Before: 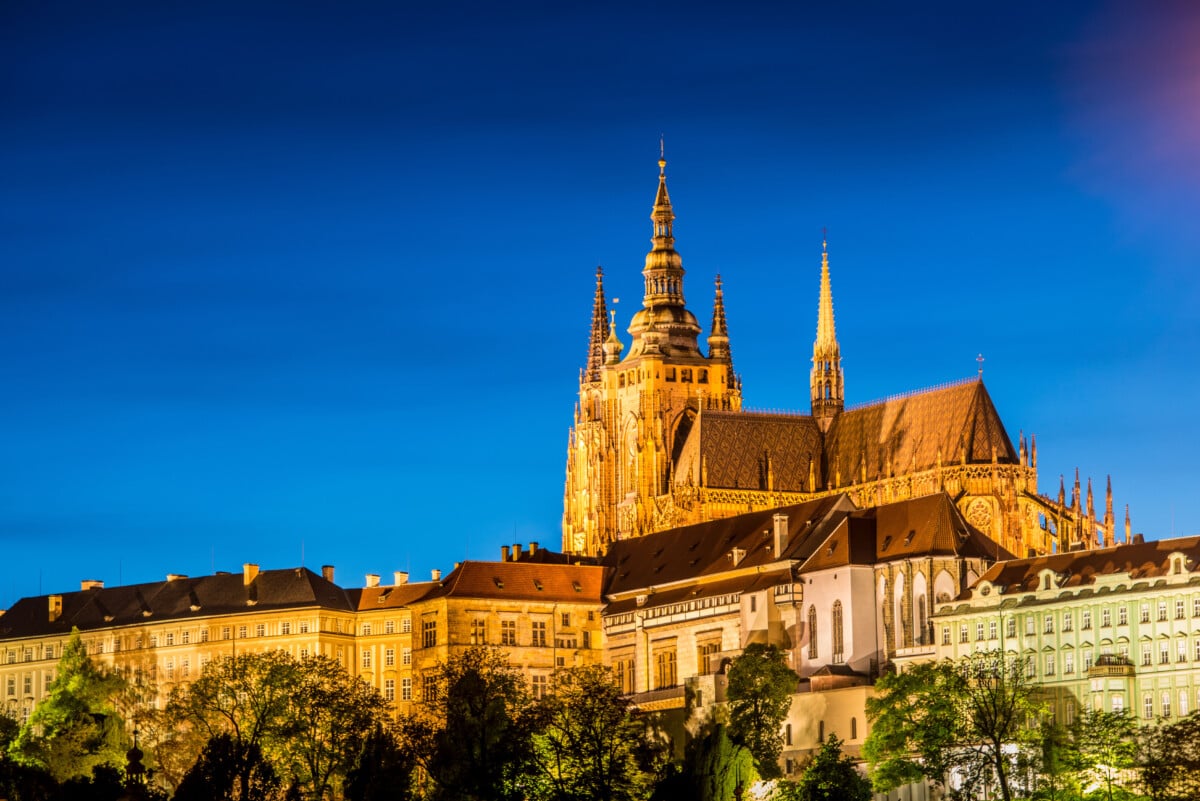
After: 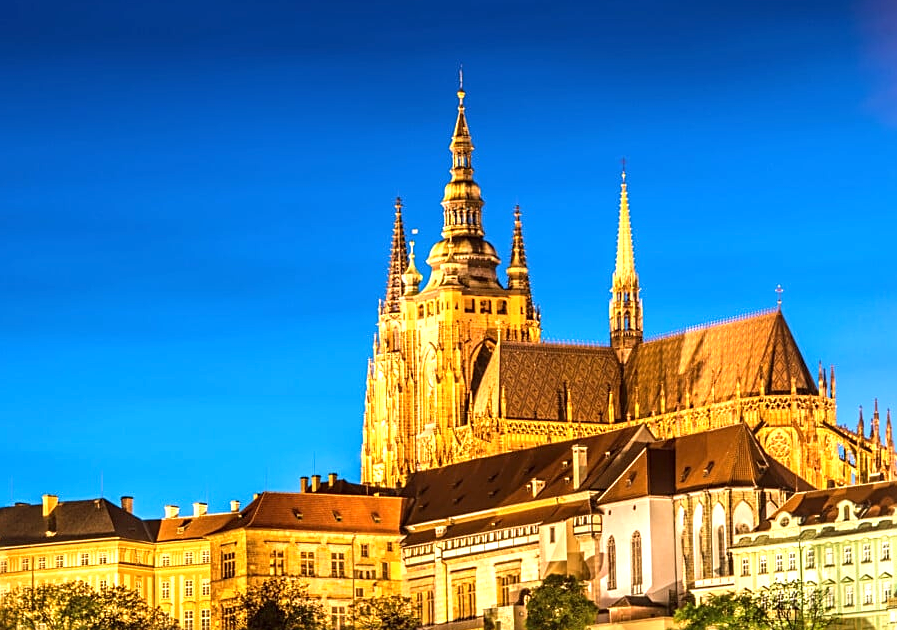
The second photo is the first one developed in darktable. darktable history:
velvia: strength 10.4%
sharpen: on, module defaults
exposure: black level correction 0, exposure 0.695 EV, compensate exposure bias true, compensate highlight preservation false
crop: left 16.819%, top 8.634%, right 8.392%, bottom 12.641%
